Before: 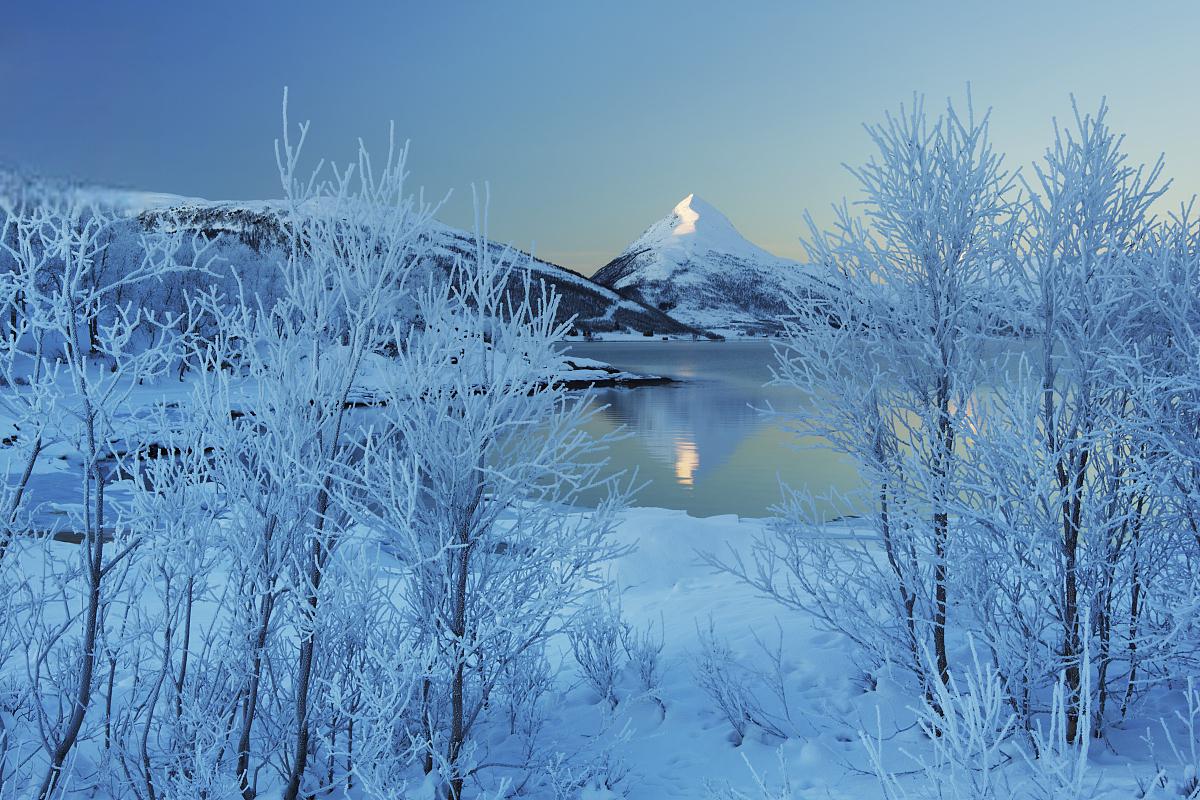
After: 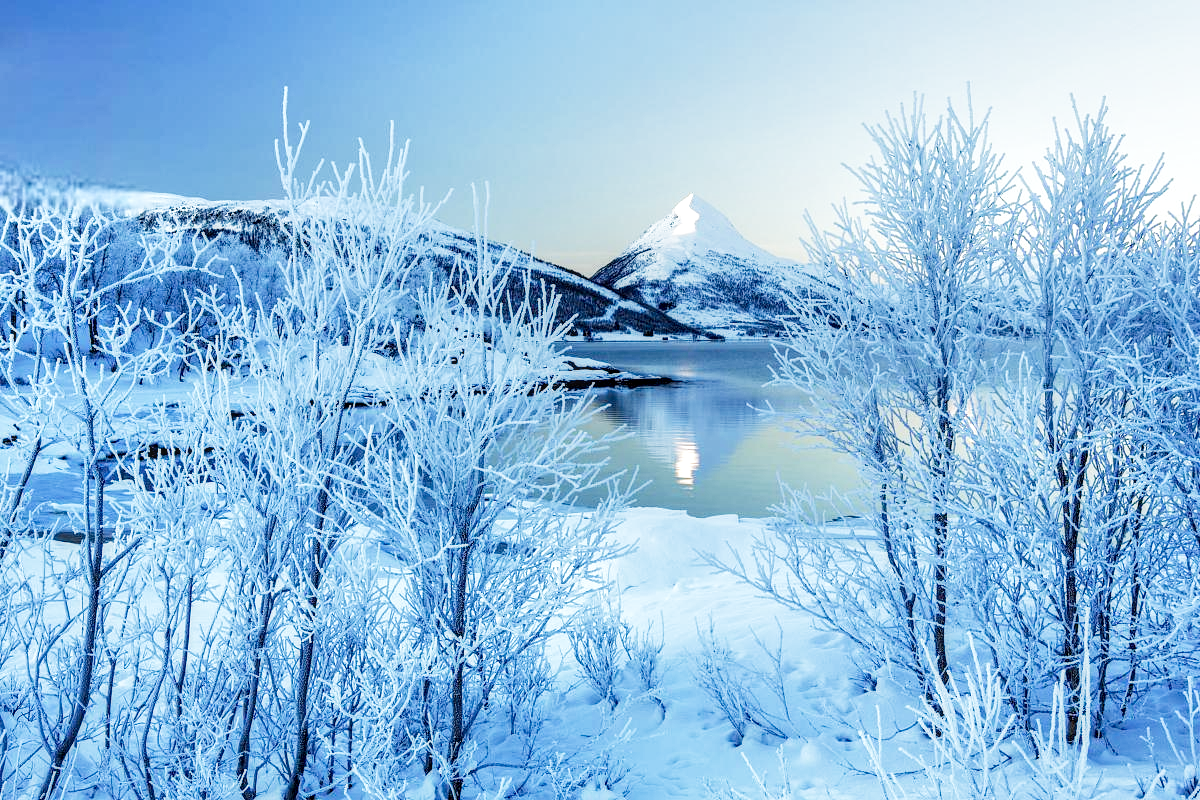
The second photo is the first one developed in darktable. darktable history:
filmic rgb: middle gray luminance 10%, black relative exposure -8.61 EV, white relative exposure 3.3 EV, threshold 6 EV, target black luminance 0%, hardness 5.2, latitude 44.69%, contrast 1.302, highlights saturation mix 5%, shadows ↔ highlights balance 24.64%, add noise in highlights 0, preserve chrominance no, color science v3 (2019), use custom middle-gray values true, iterations of high-quality reconstruction 0, contrast in highlights soft, enable highlight reconstruction true
local contrast: highlights 35%, detail 135%
